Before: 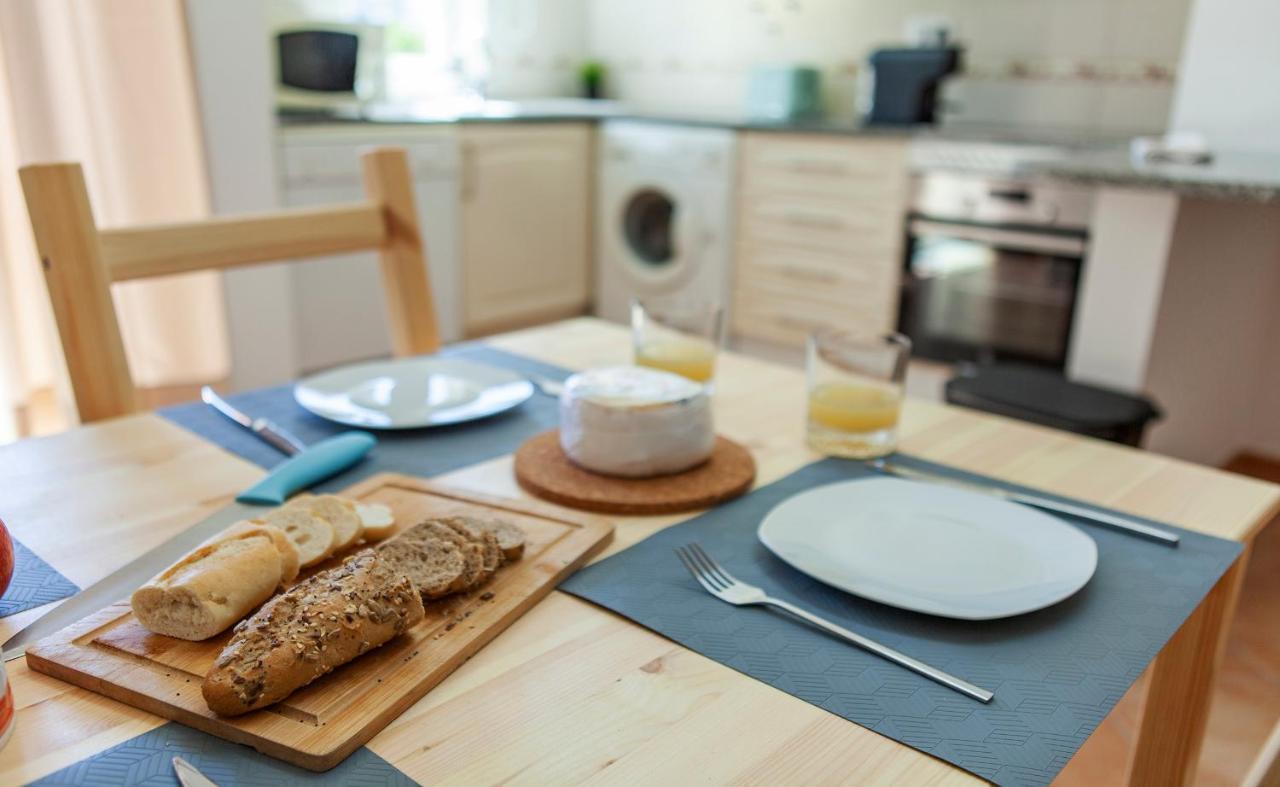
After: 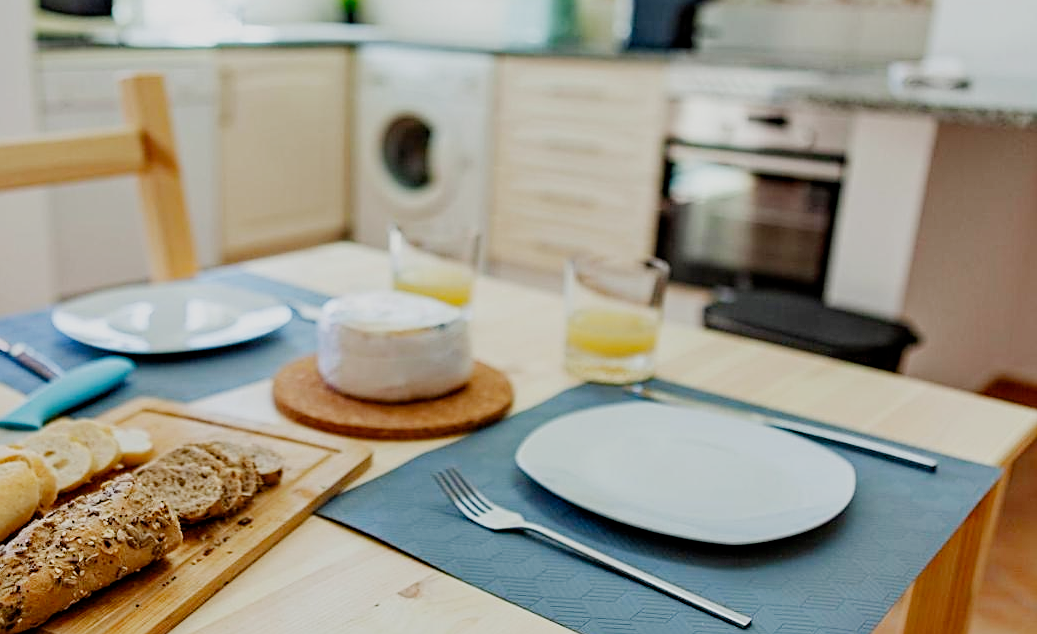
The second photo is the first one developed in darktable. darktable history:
crop: left 18.94%, top 9.591%, right 0%, bottom 9.78%
sharpen: on, module defaults
exposure: black level correction 0, exposure 0.498 EV, compensate highlight preservation false
haze removal: adaptive false
filmic rgb: black relative exposure -9.26 EV, white relative exposure 6.82 EV, hardness 3.07, contrast 1.06, add noise in highlights 0, preserve chrominance no, color science v4 (2020)
